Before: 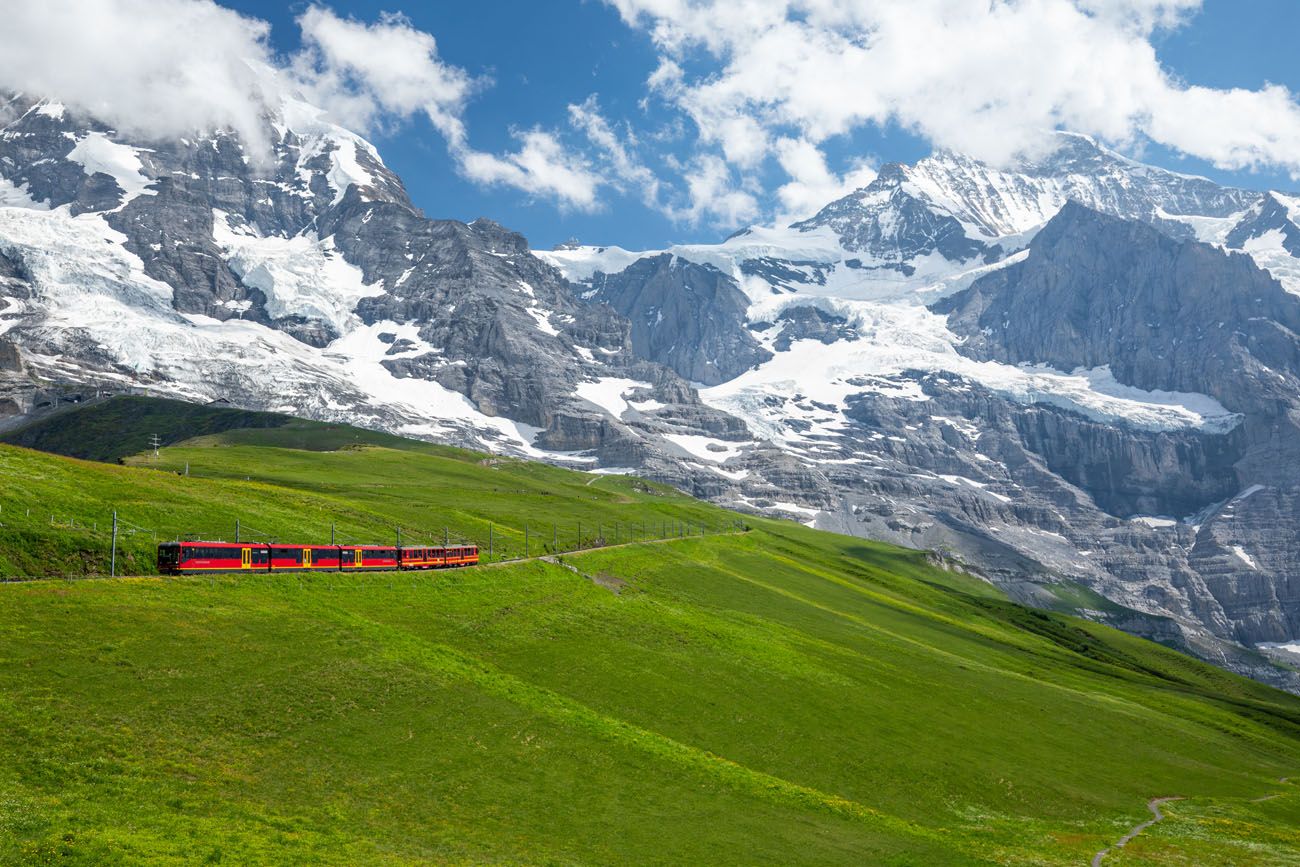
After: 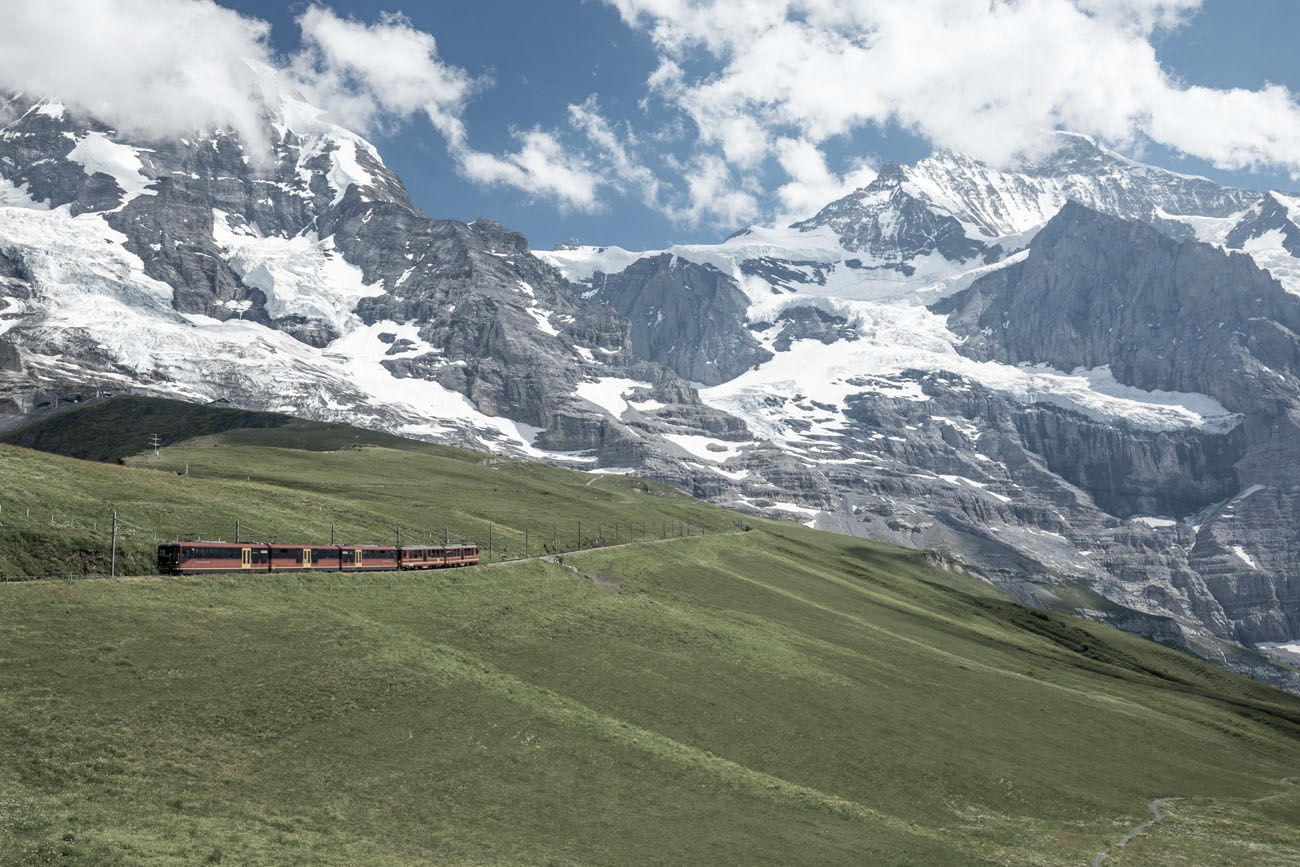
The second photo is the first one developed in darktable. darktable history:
color zones: curves: ch1 [(0.238, 0.163) (0.476, 0.2) (0.733, 0.322) (0.848, 0.134)]
